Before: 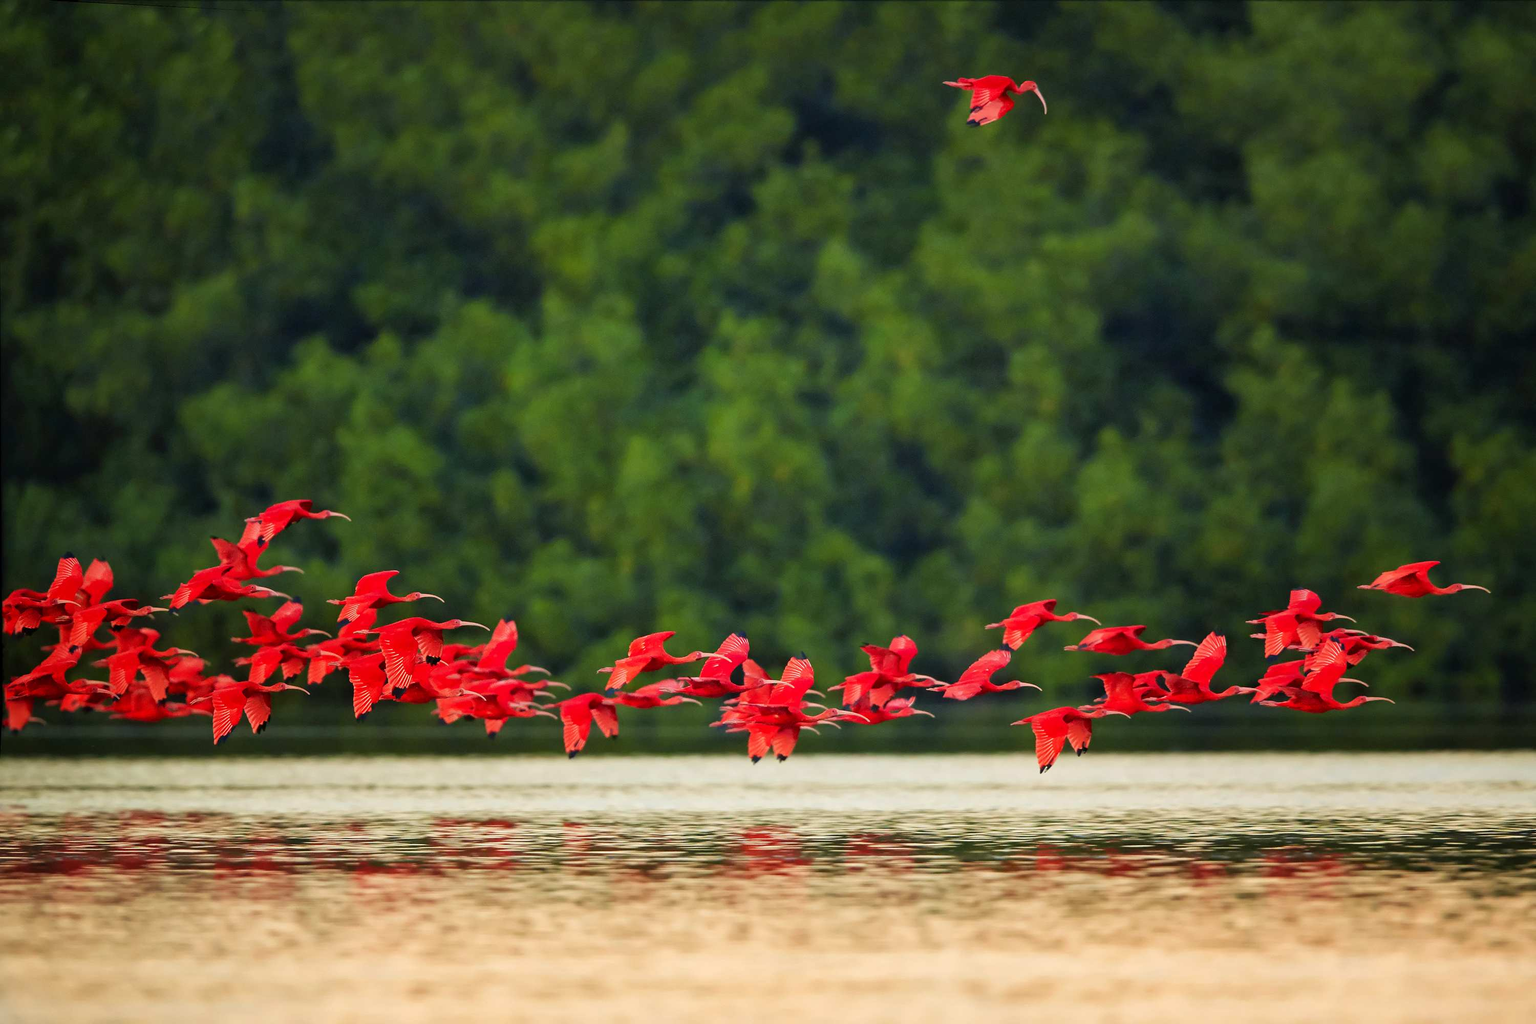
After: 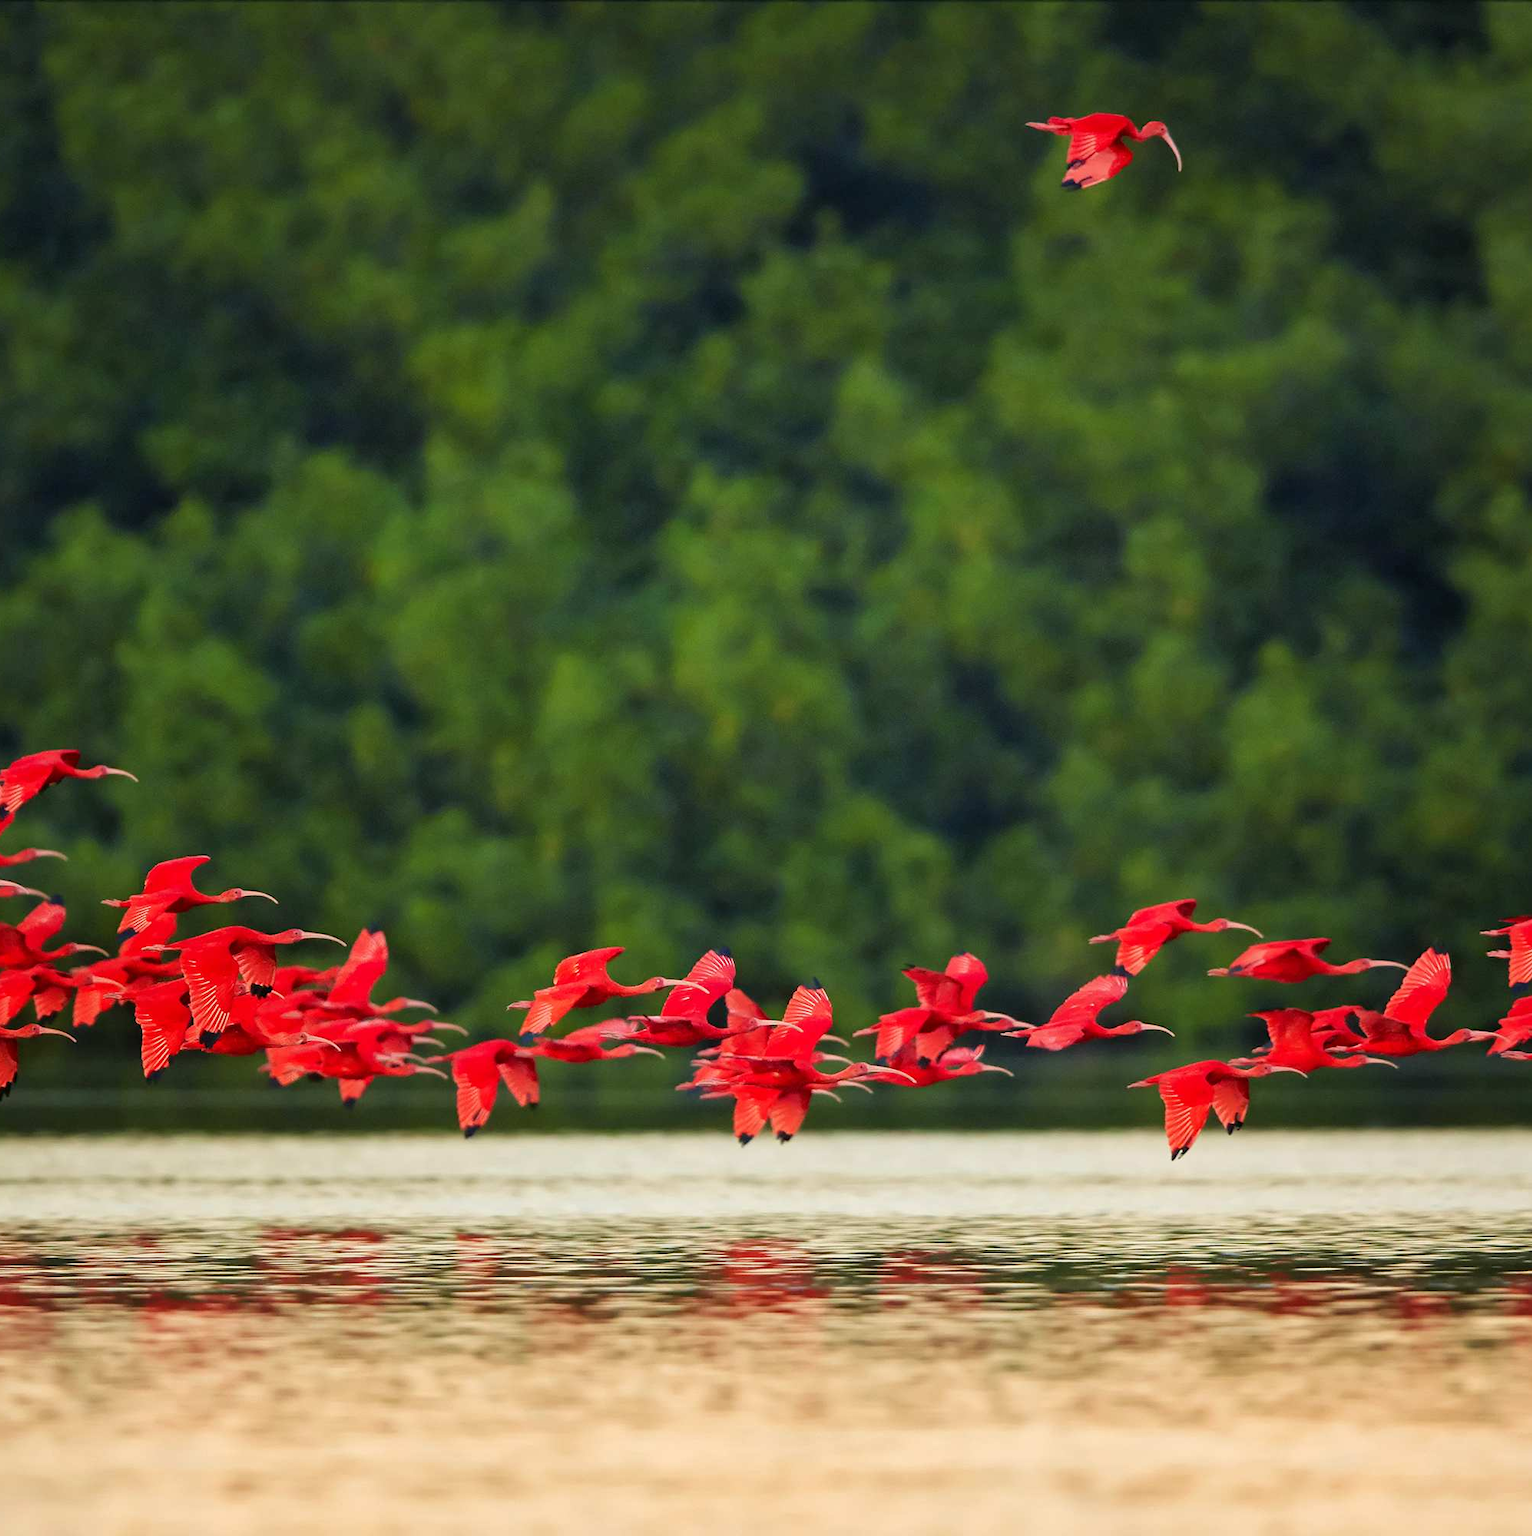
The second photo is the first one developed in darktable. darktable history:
crop: left 16.899%, right 16.556%
bloom: size 9%, threshold 100%, strength 7%
